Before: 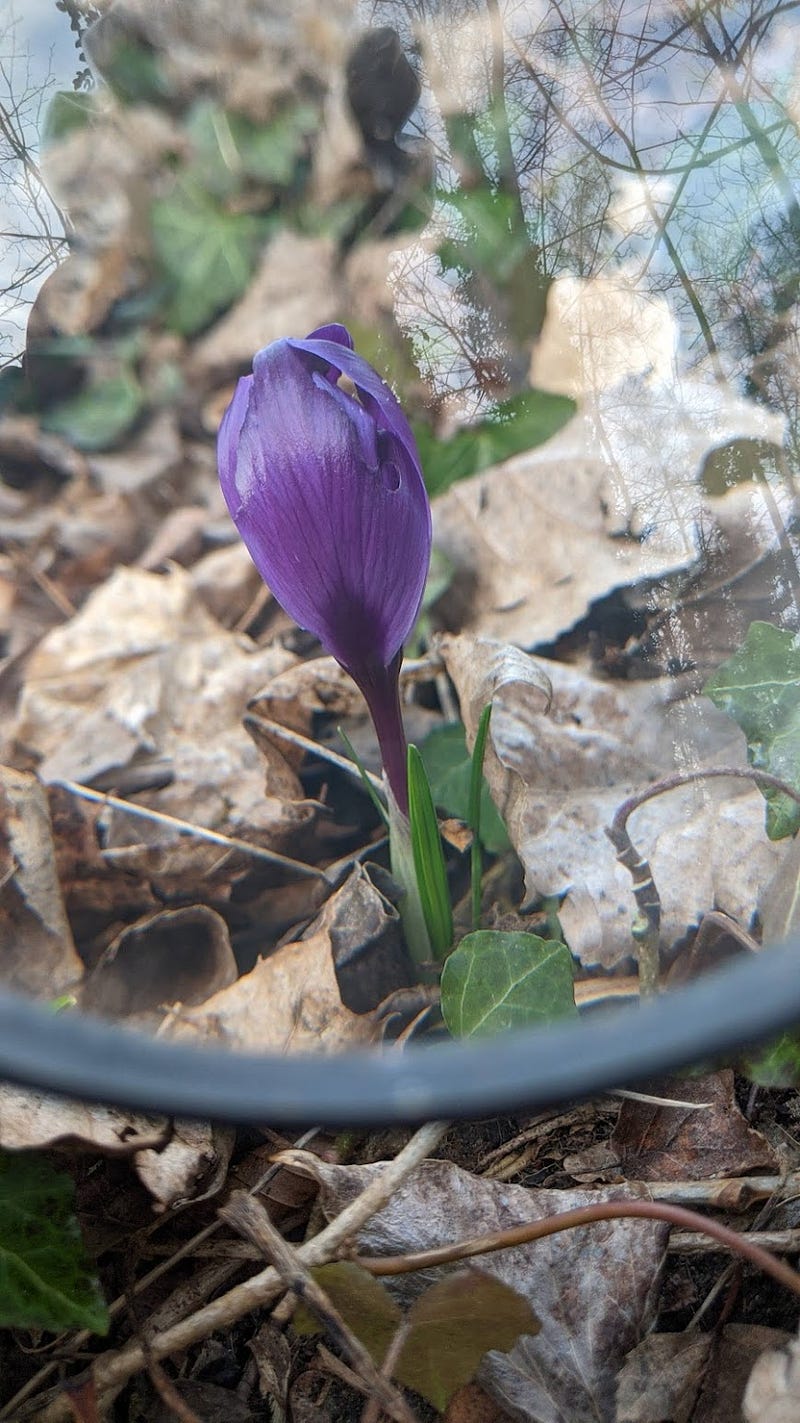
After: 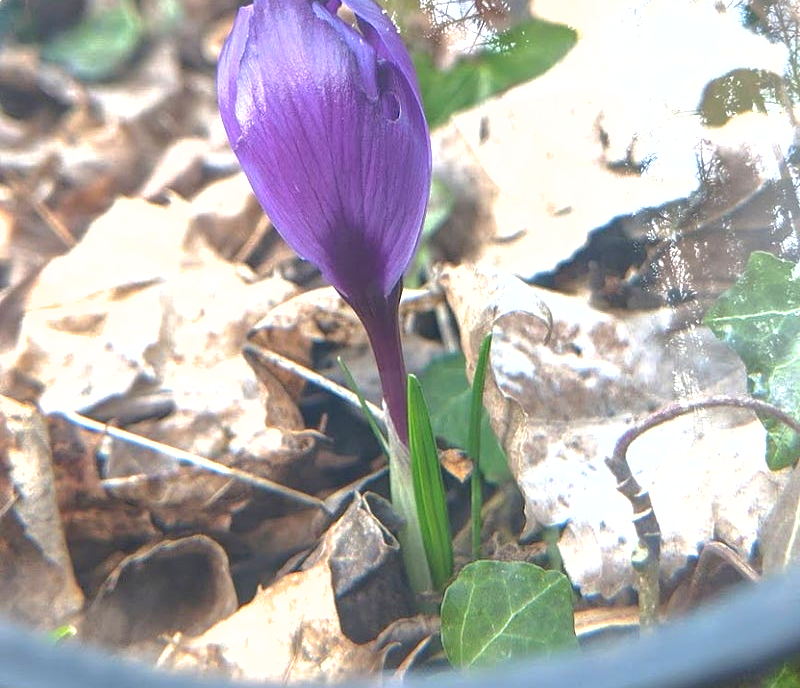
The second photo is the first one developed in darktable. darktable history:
shadows and highlights: on, module defaults
crop and rotate: top 26.056%, bottom 25.543%
exposure: black level correction 0, exposure 1.1 EV, compensate highlight preservation false
